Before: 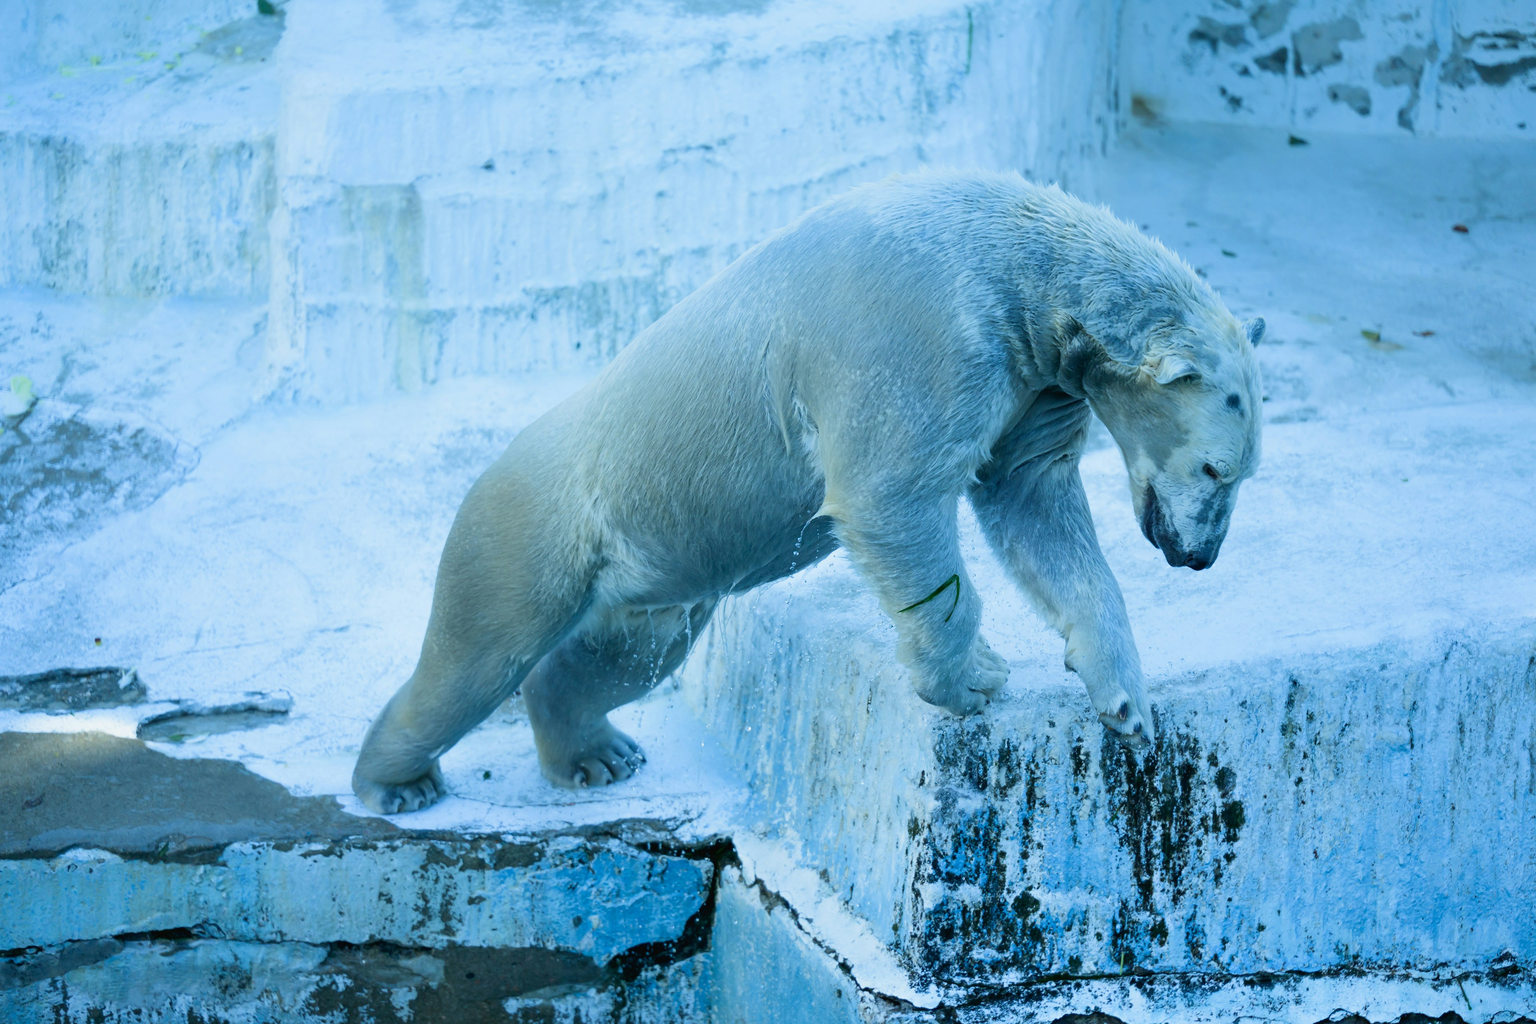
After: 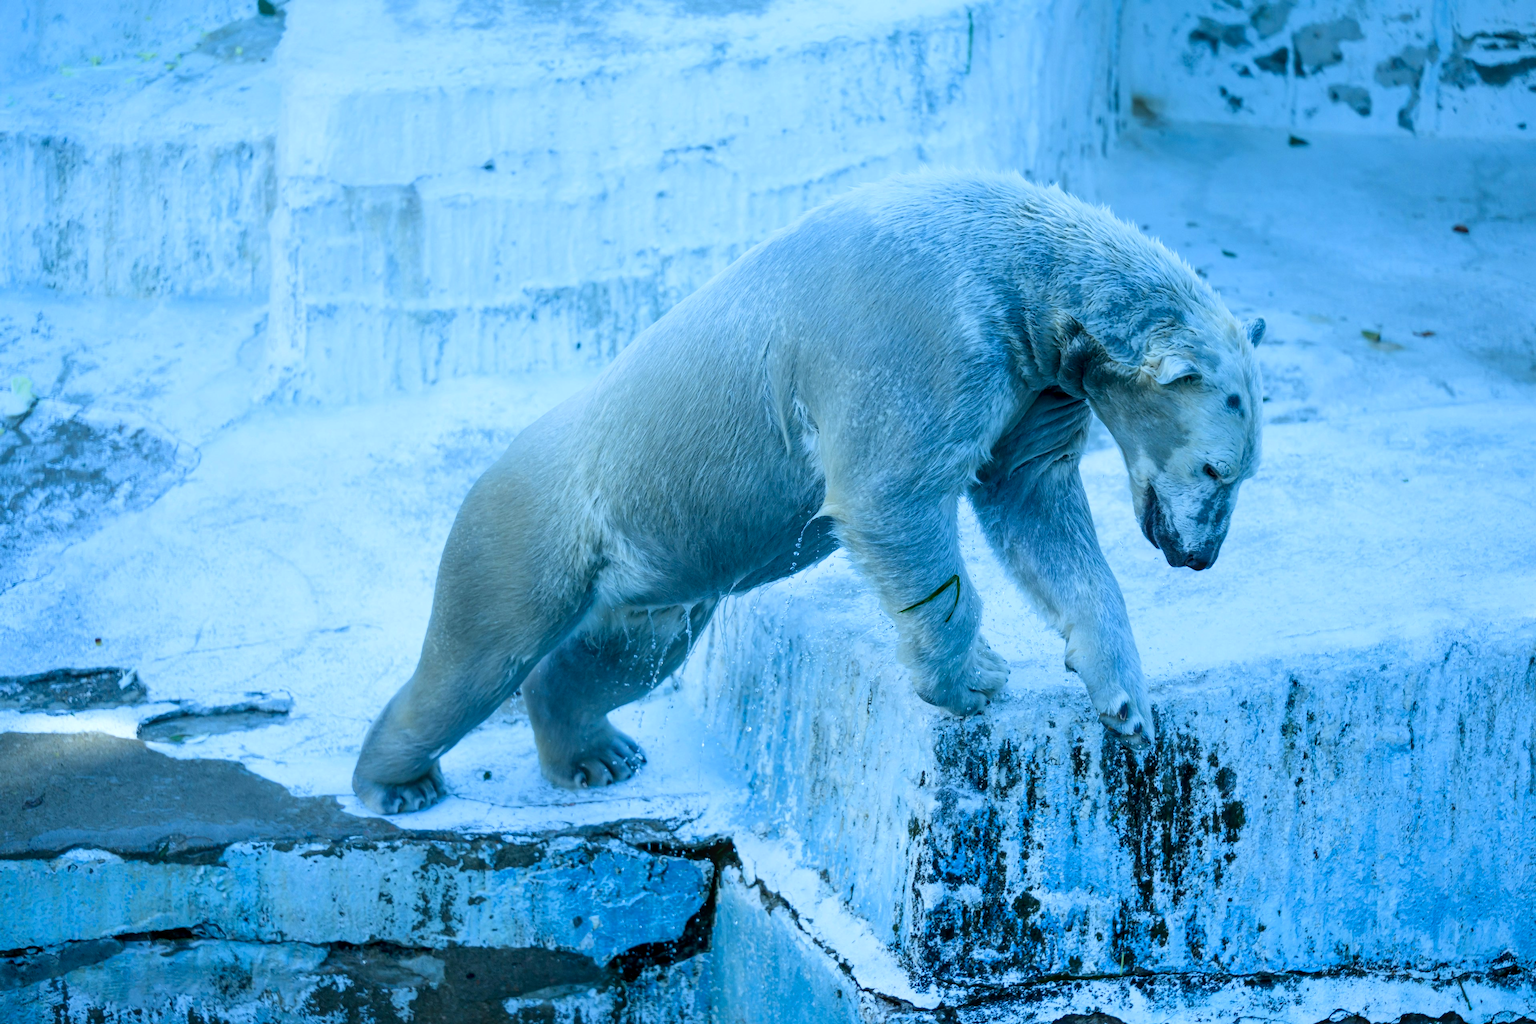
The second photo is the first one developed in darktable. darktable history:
local contrast: on, module defaults
color calibration: x 0.372, y 0.386, temperature 4283.97 K
